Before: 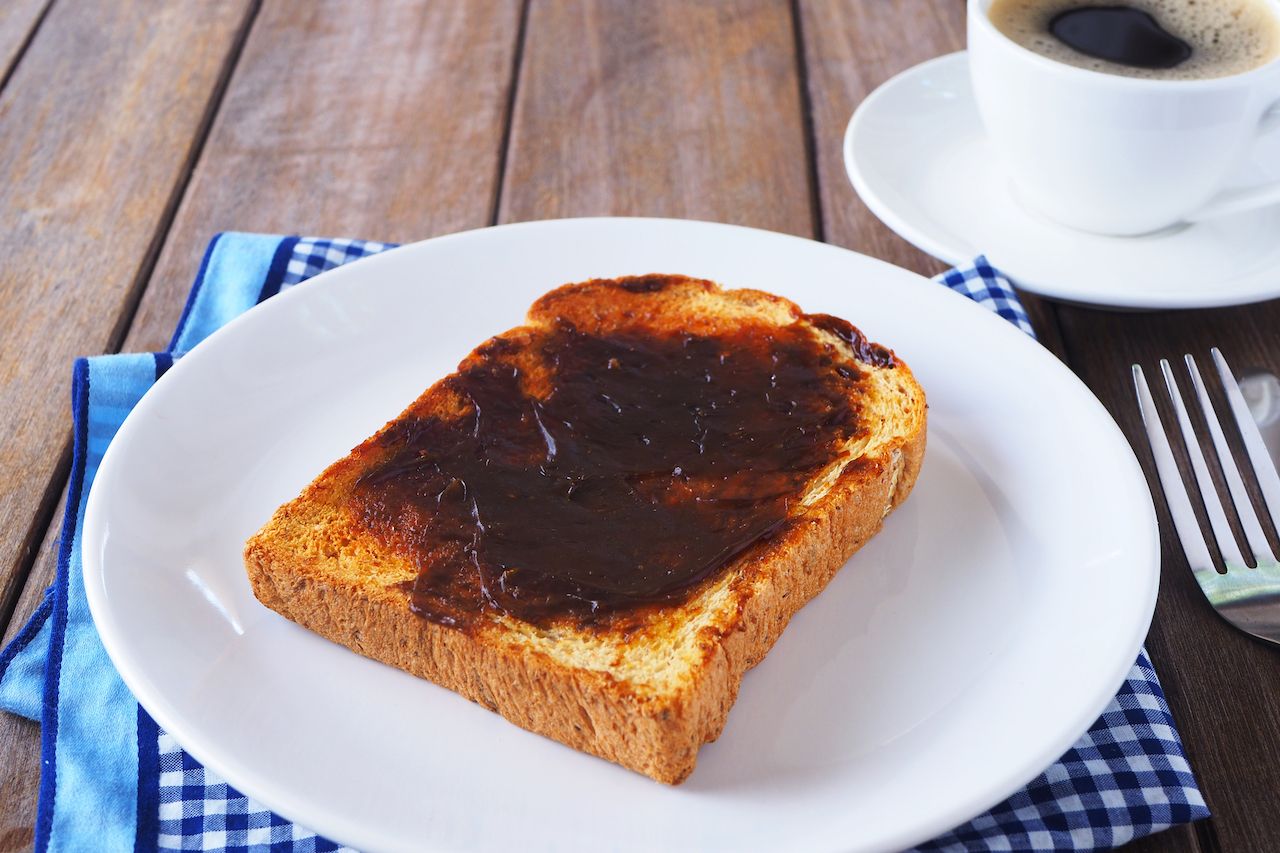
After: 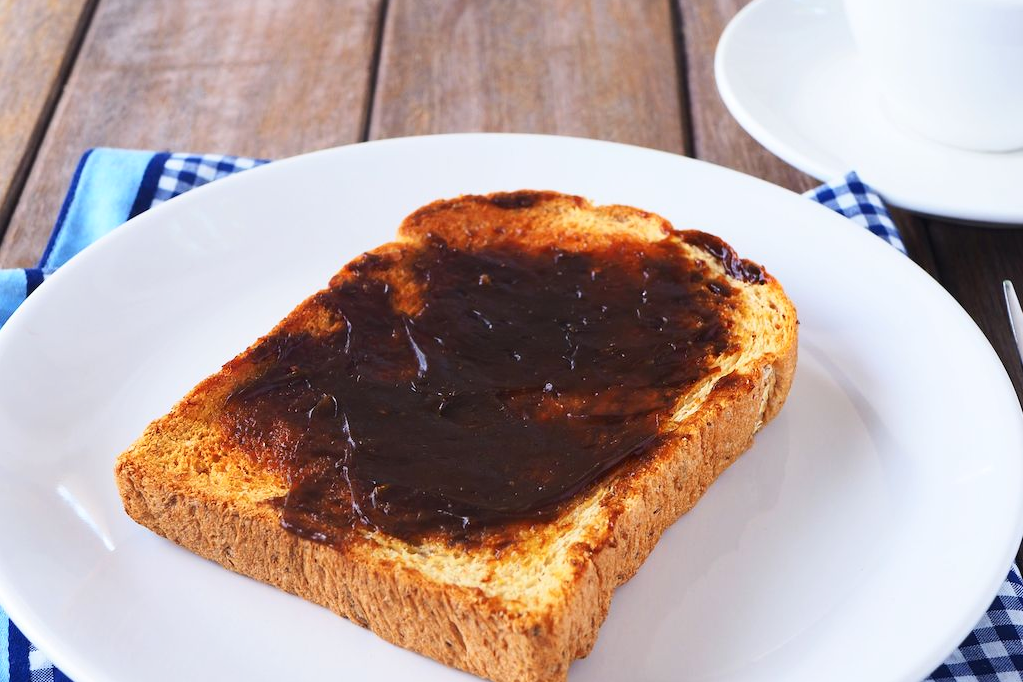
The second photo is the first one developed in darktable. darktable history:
crop and rotate: left 10.151%, top 9.856%, right 9.876%, bottom 10.086%
contrast brightness saturation: contrast 0.152, brightness 0.045
